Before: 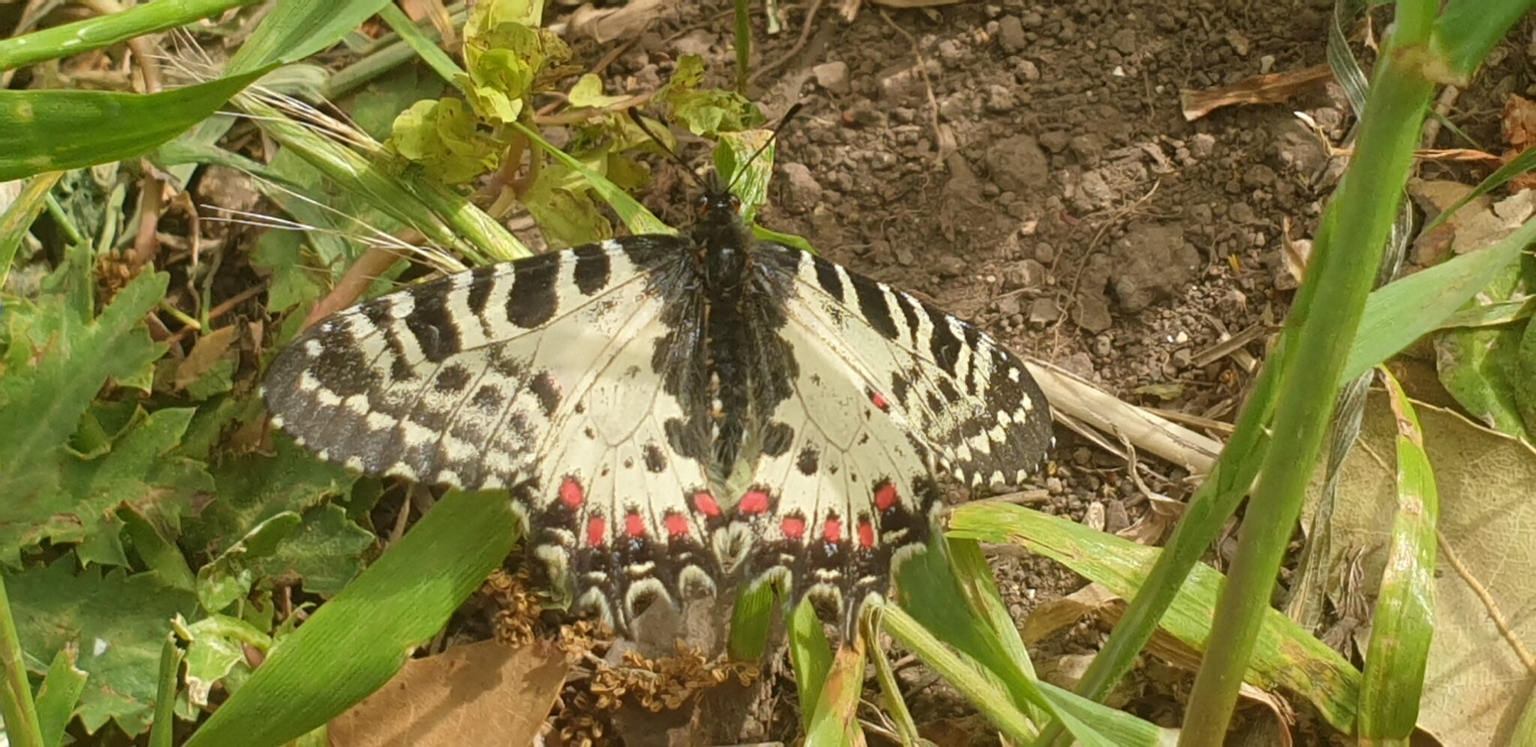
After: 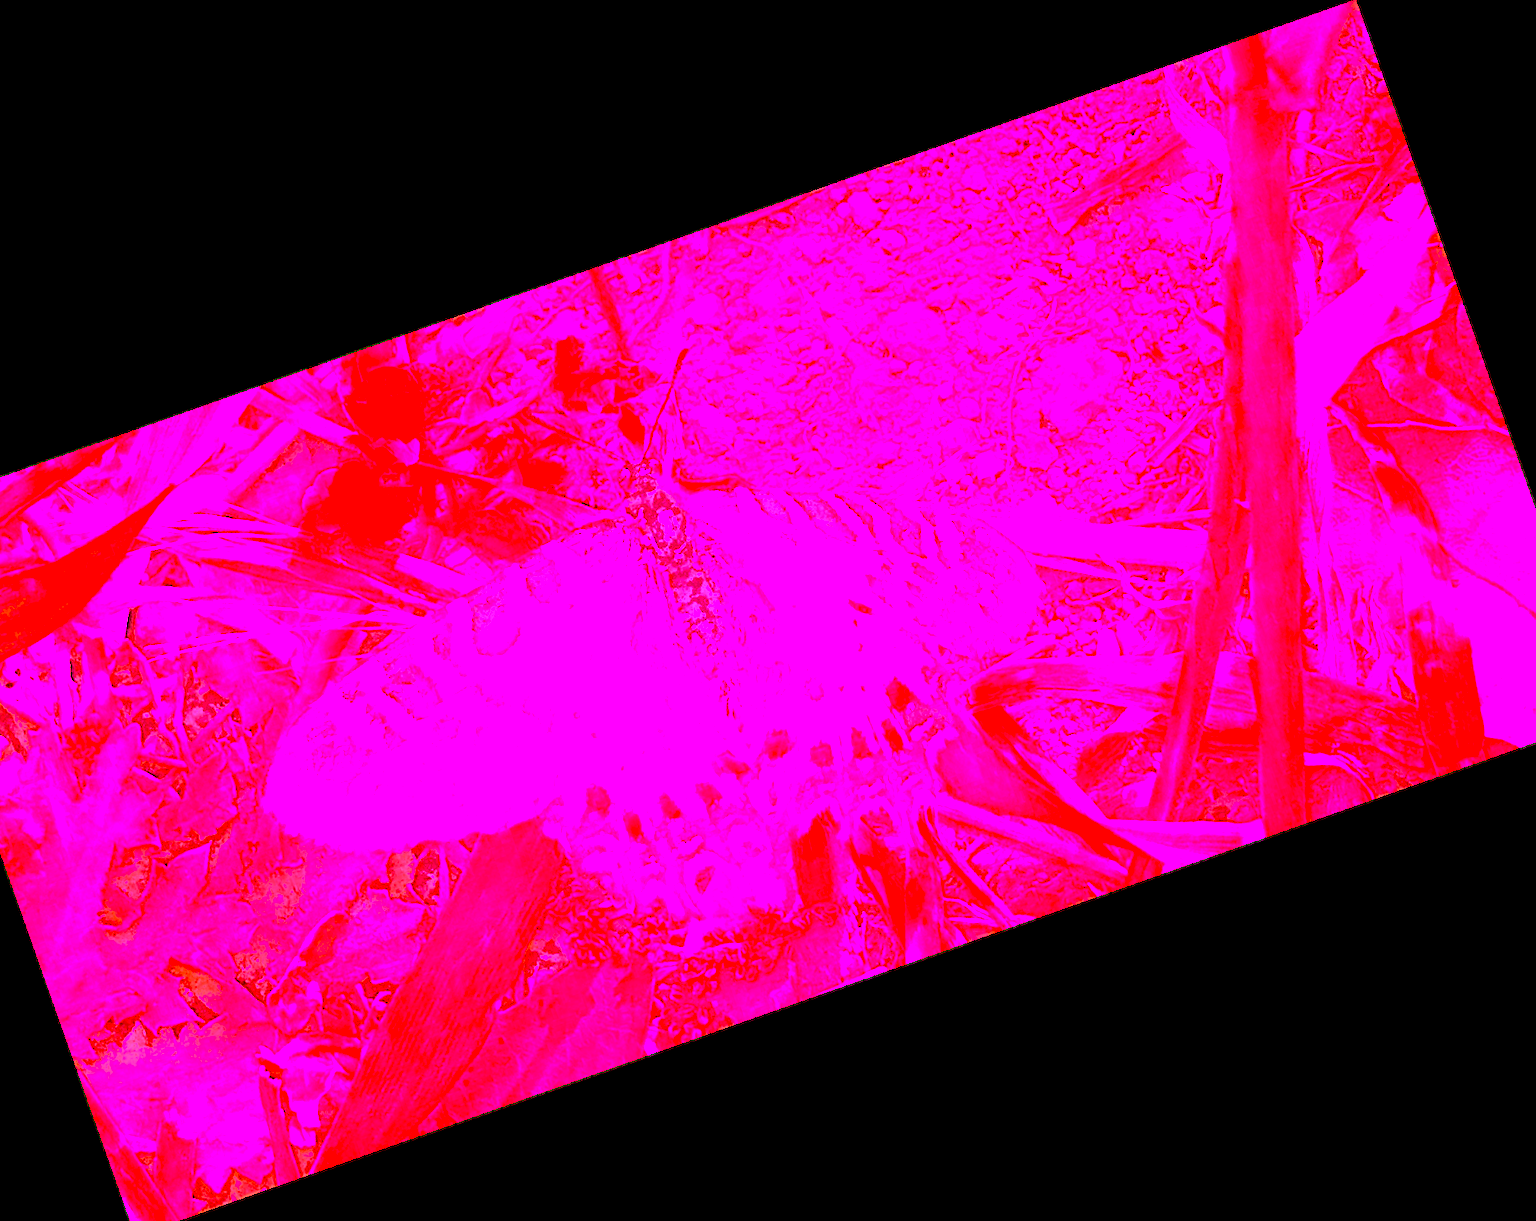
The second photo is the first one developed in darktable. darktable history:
crop and rotate: angle 19.43°, left 6.812%, right 4.125%, bottom 1.087%
sharpen: on, module defaults
contrast equalizer: y [[0.5, 0.5, 0.544, 0.569, 0.5, 0.5], [0.5 ×6], [0.5 ×6], [0 ×6], [0 ×6]]
white balance: red 8, blue 8
fill light: exposure -0.73 EV, center 0.69, width 2.2
